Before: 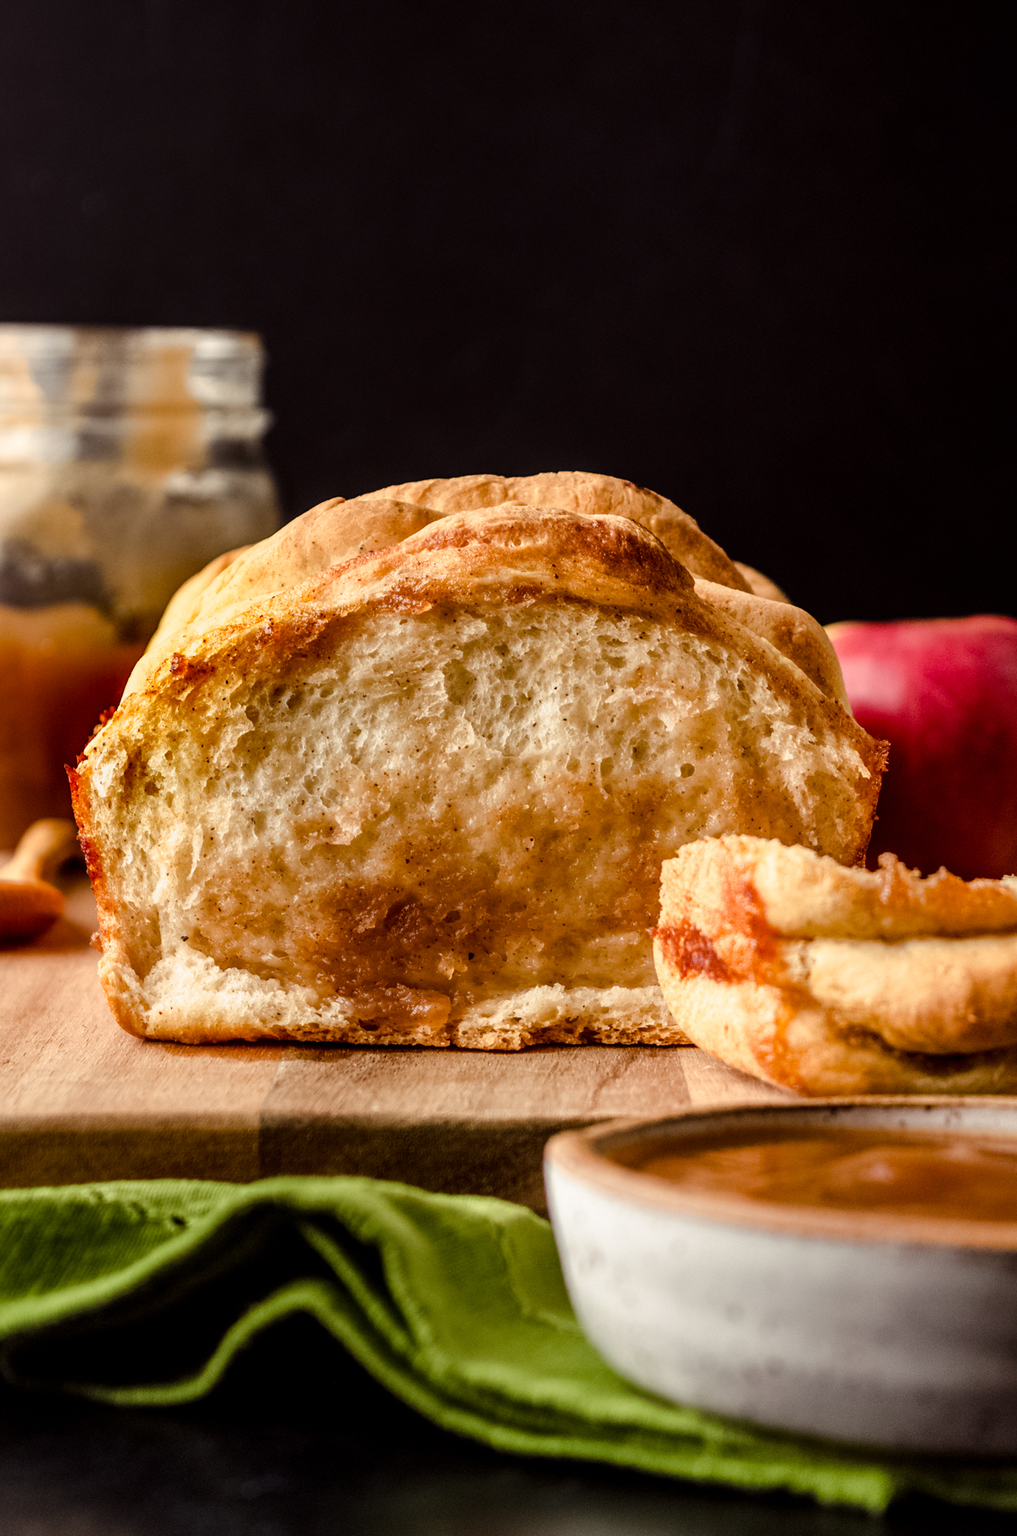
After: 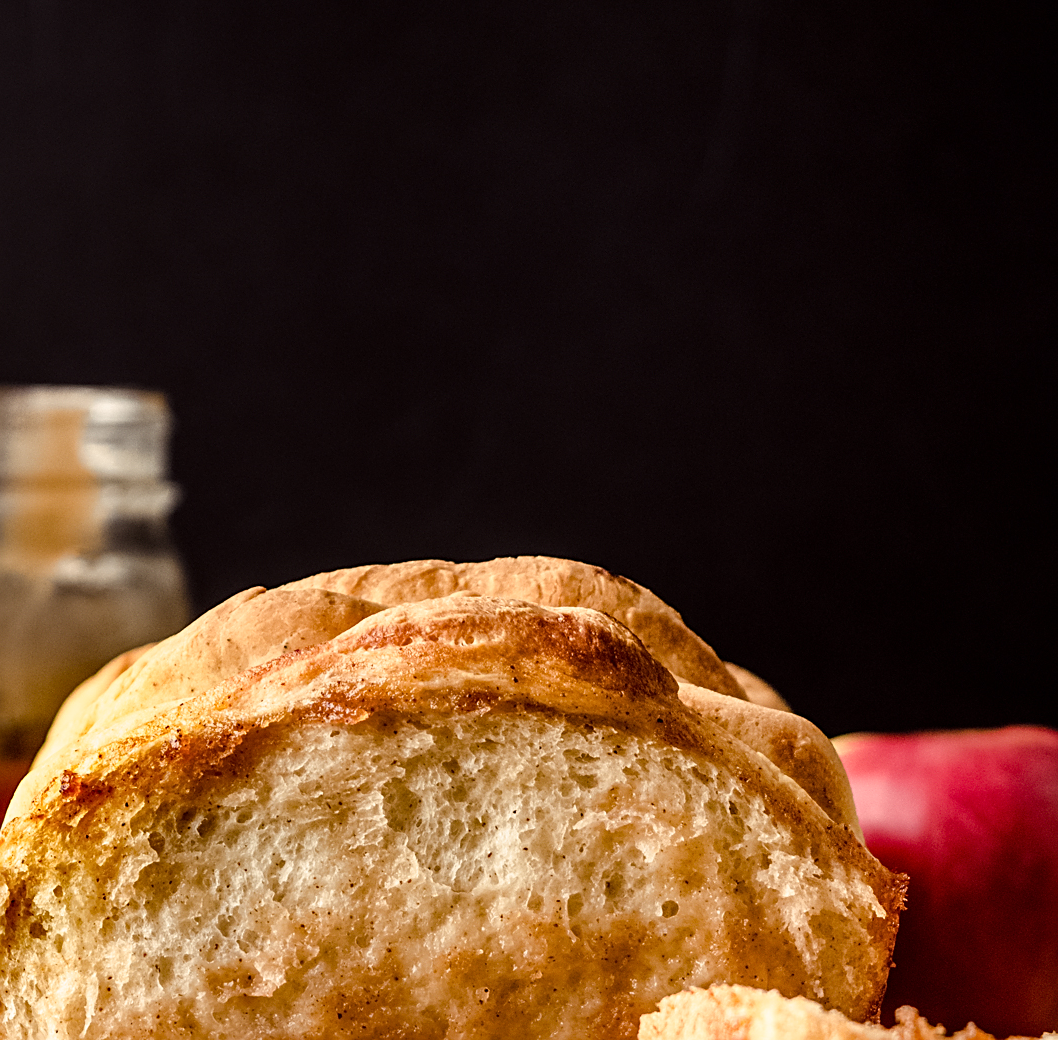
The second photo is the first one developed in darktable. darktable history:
shadows and highlights: shadows 0.705, highlights 39.84
crop and rotate: left 11.756%, bottom 42.558%
sharpen: on, module defaults
